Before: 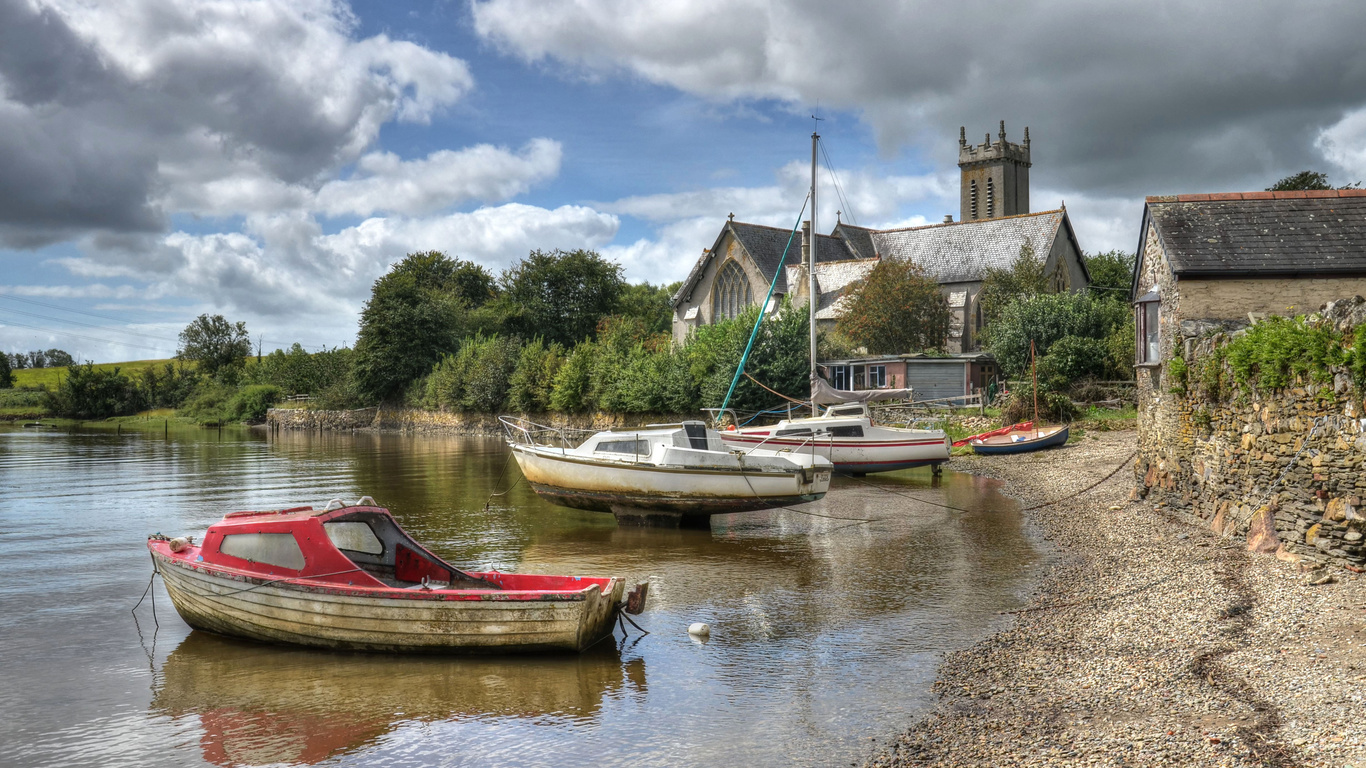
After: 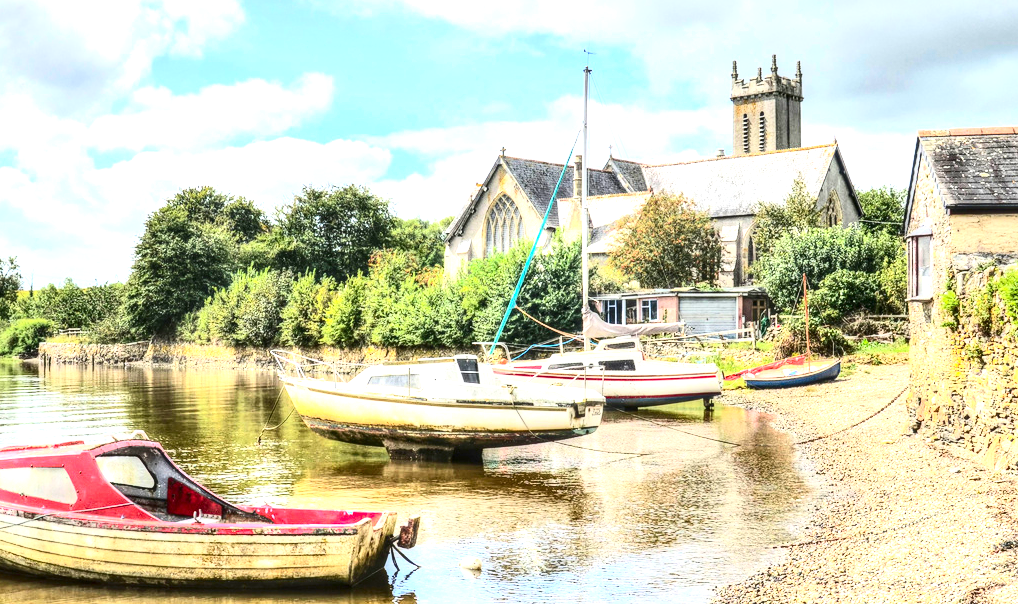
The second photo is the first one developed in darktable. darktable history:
contrast brightness saturation: contrast 0.41, brightness 0.096, saturation 0.212
local contrast: detail 130%
crop: left 16.74%, top 8.659%, right 8.712%, bottom 12.569%
exposure: black level correction 0, exposure 1.744 EV, compensate highlight preservation false
